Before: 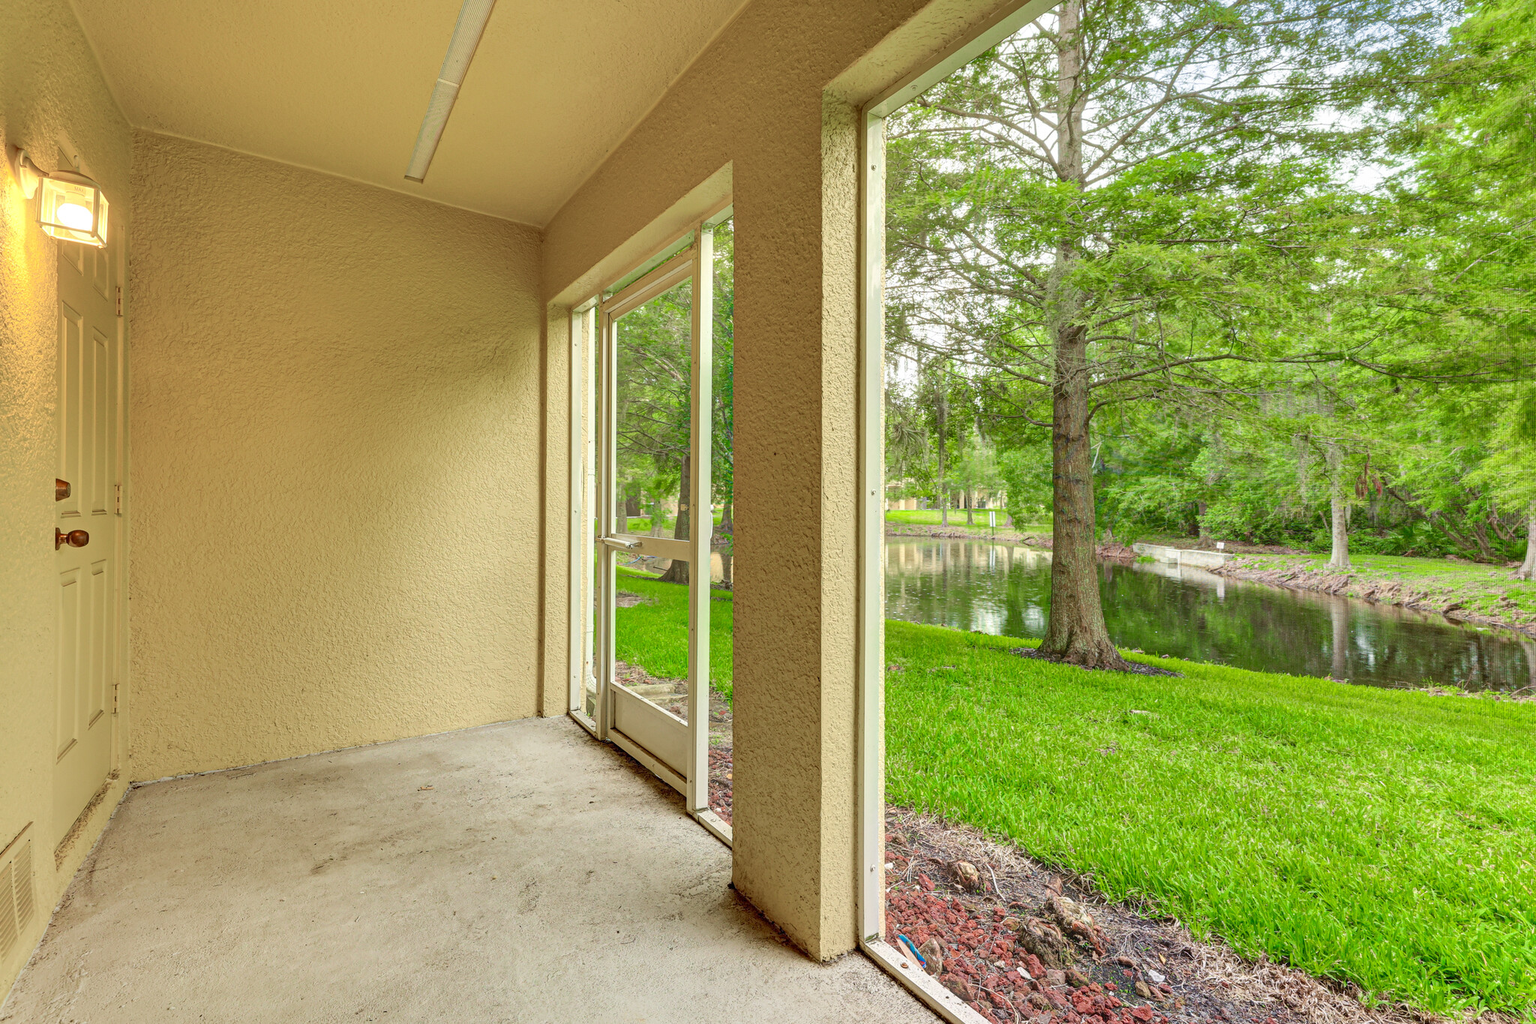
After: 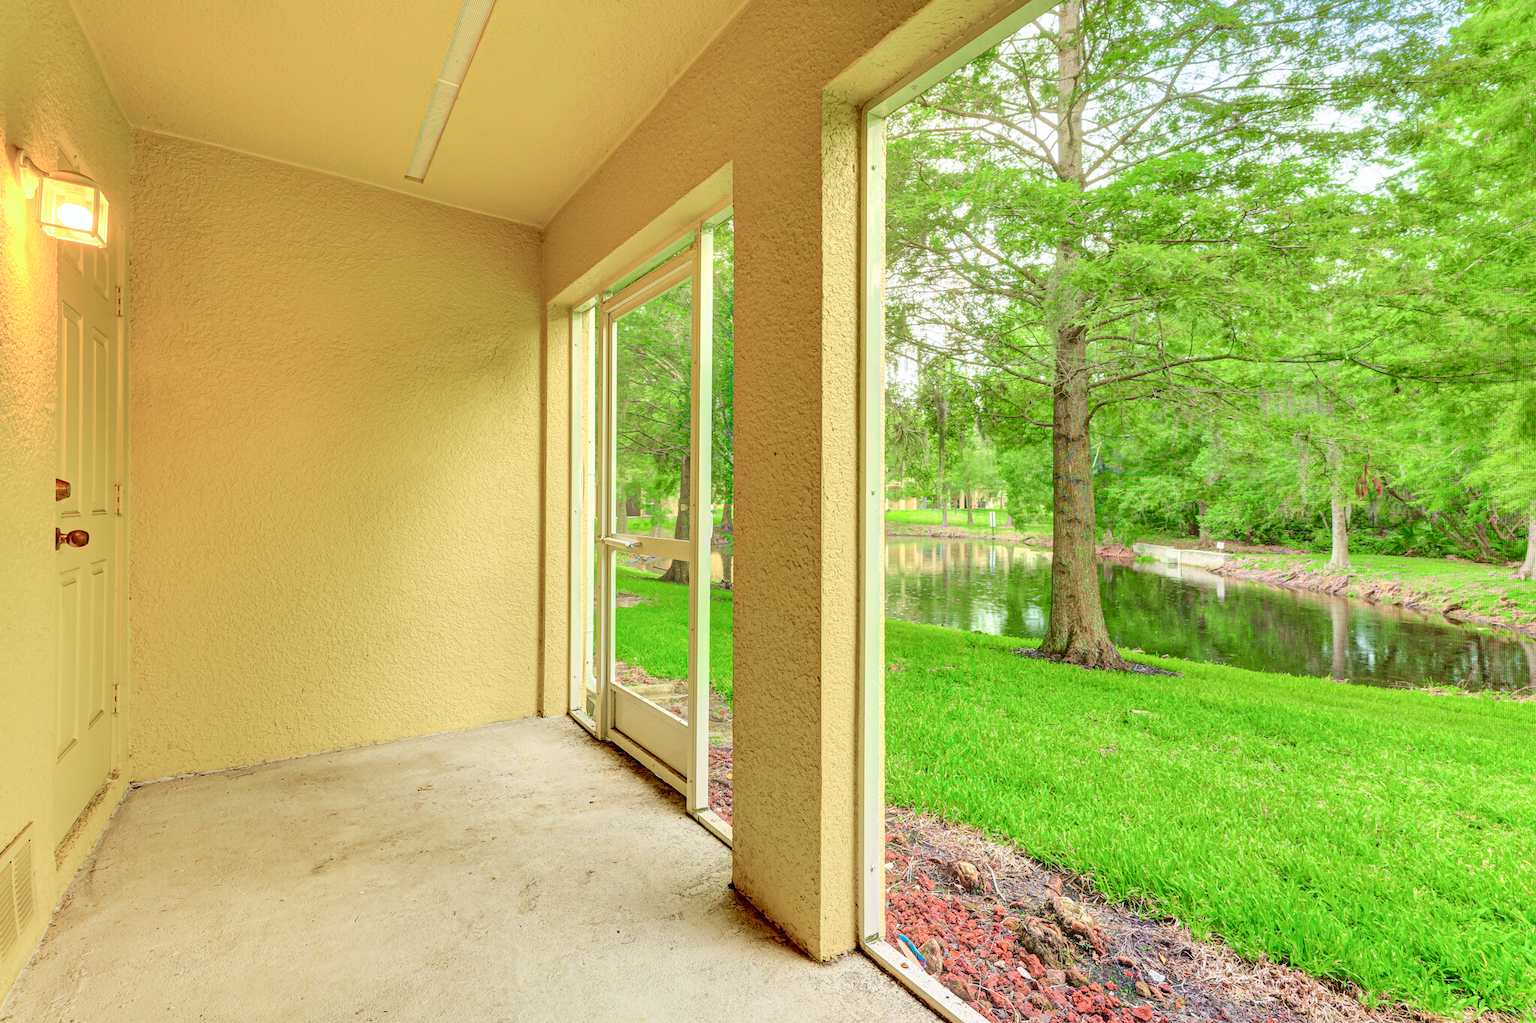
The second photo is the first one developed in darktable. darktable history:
tone curve: curves: ch0 [(0, 0) (0.051, 0.047) (0.102, 0.099) (0.228, 0.275) (0.432, 0.535) (0.695, 0.778) (0.908, 0.946) (1, 1)]; ch1 [(0, 0) (0.339, 0.298) (0.402, 0.363) (0.453, 0.421) (0.483, 0.469) (0.494, 0.493) (0.504, 0.501) (0.527, 0.538) (0.563, 0.595) (0.597, 0.632) (1, 1)]; ch2 [(0, 0) (0.48, 0.48) (0.504, 0.5) (0.539, 0.554) (0.59, 0.63) (0.642, 0.684) (0.824, 0.815) (1, 1)], color space Lab, independent channels, preserve colors none
